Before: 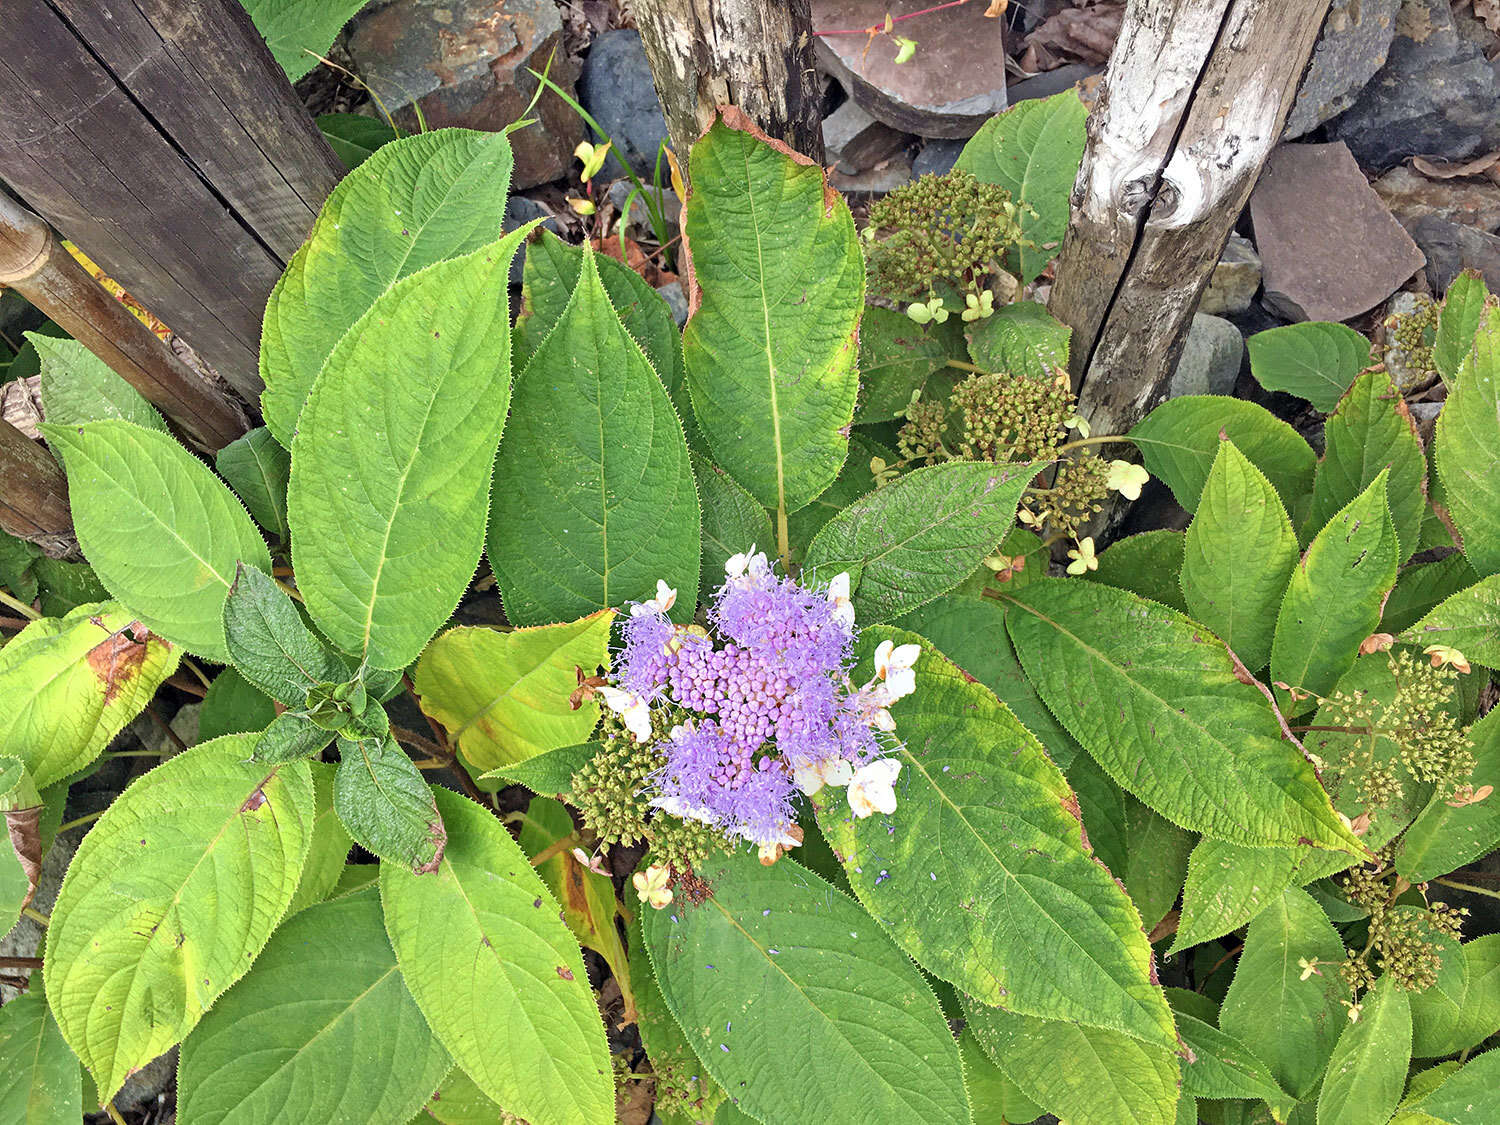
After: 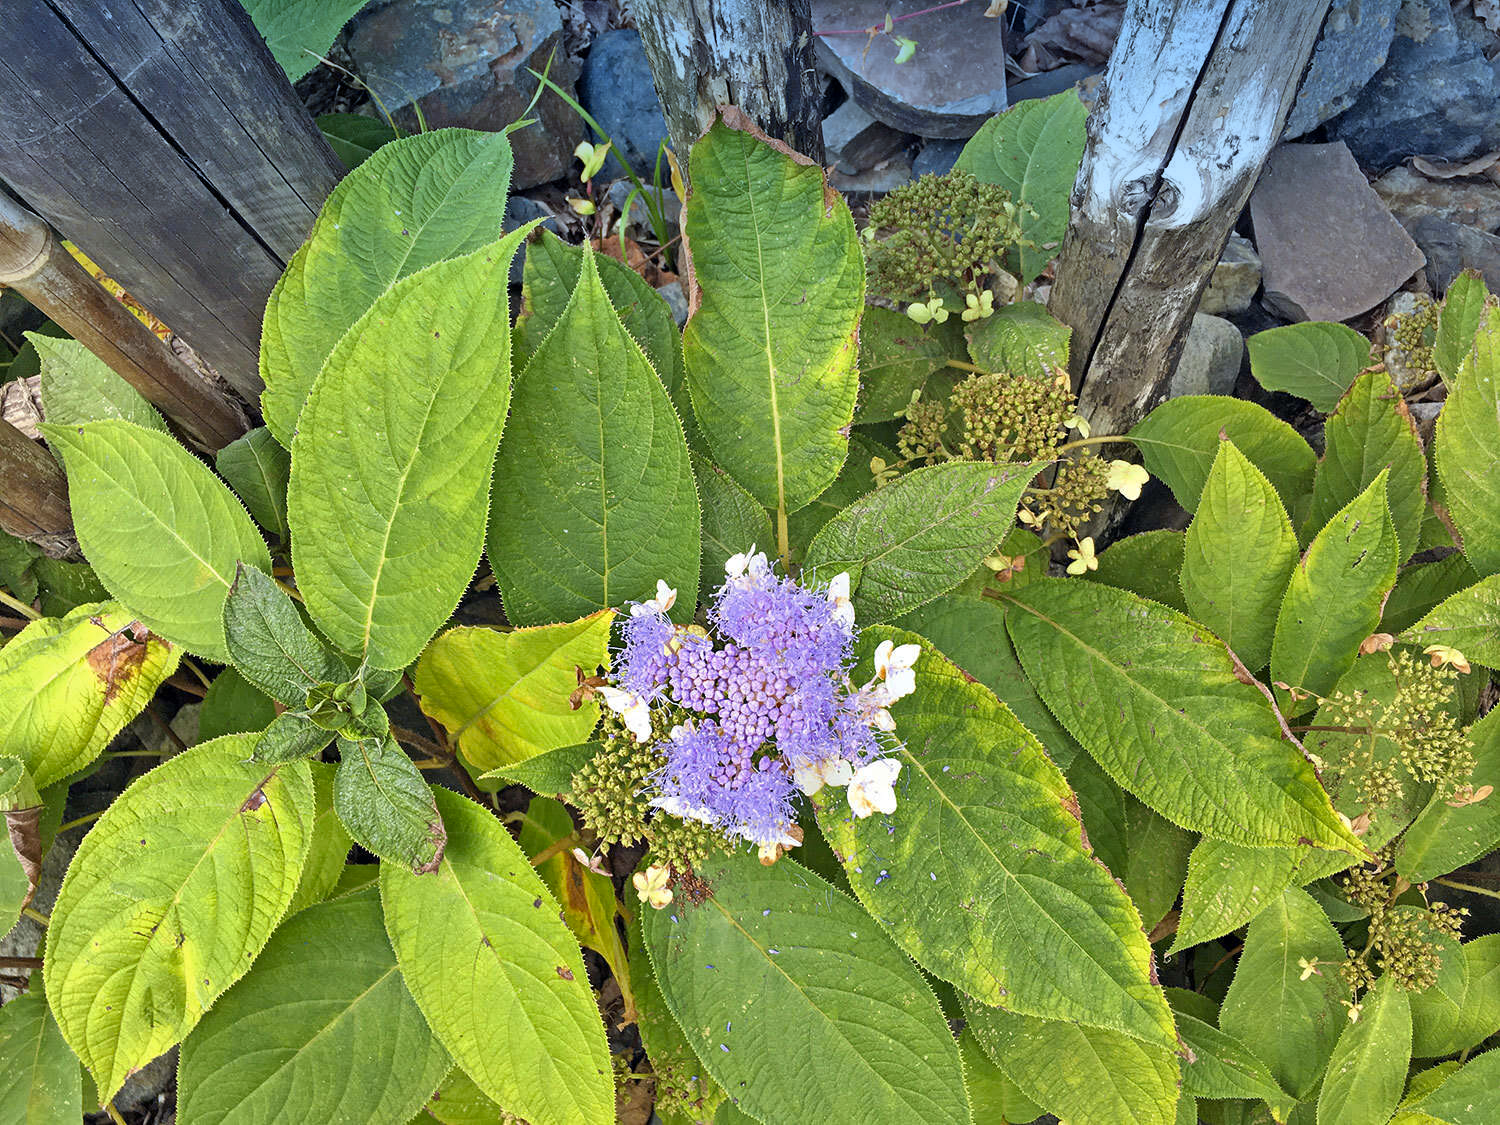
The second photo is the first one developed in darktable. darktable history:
shadows and highlights: shadows 60, highlights -60.23, soften with gaussian
graduated density: density 2.02 EV, hardness 44%, rotation 0.374°, offset 8.21, hue 208.8°, saturation 97%
color contrast: green-magenta contrast 0.8, blue-yellow contrast 1.1, unbound 0
